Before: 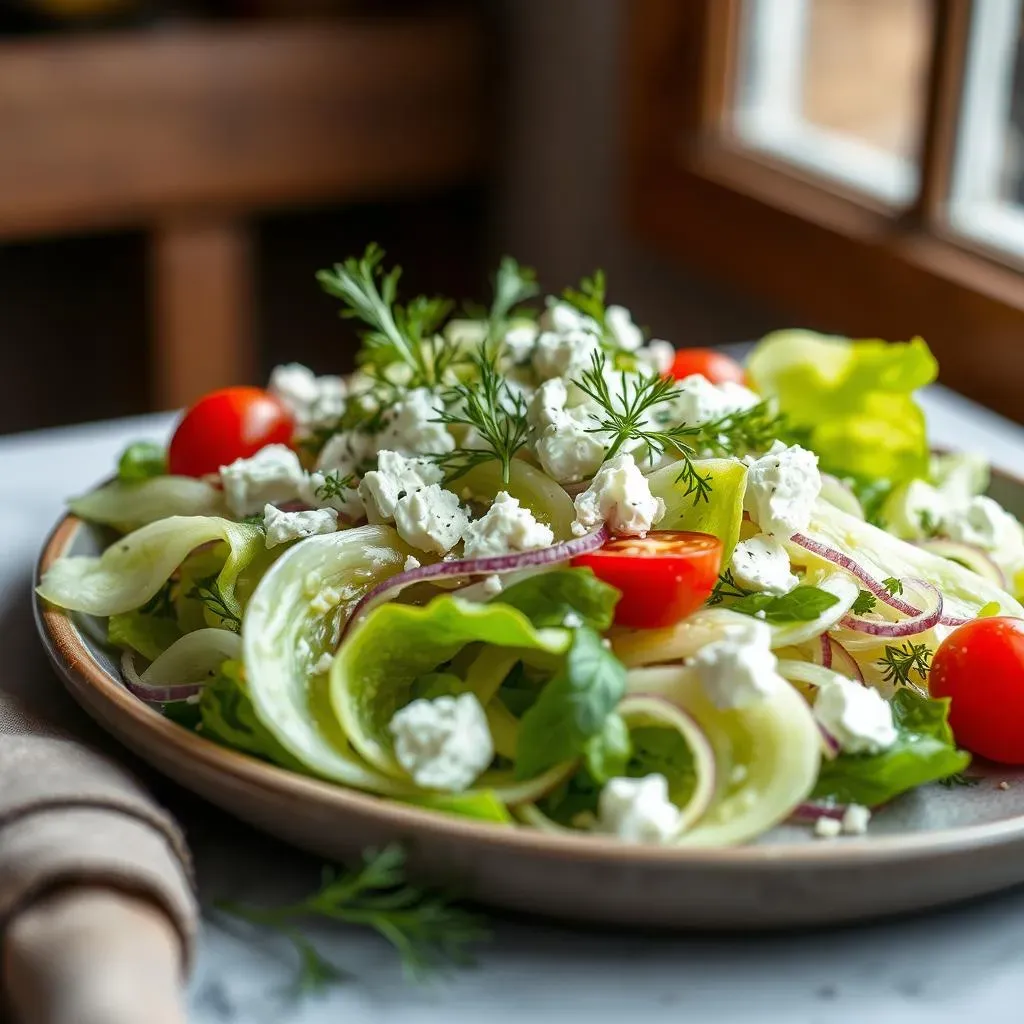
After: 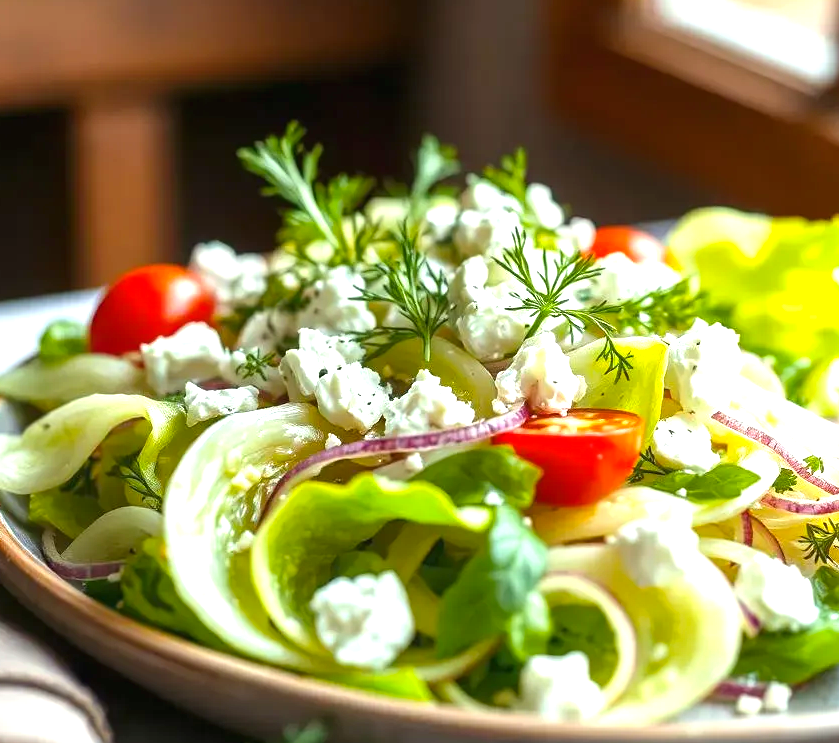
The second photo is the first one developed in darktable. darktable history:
exposure: black level correction -0.001, exposure 0.904 EV, compensate highlight preservation false
color balance rgb: shadows lift › hue 86.24°, perceptual saturation grading › global saturation 8.55%, global vibrance 20%
crop: left 7.746%, top 11.964%, right 10.281%, bottom 15.433%
